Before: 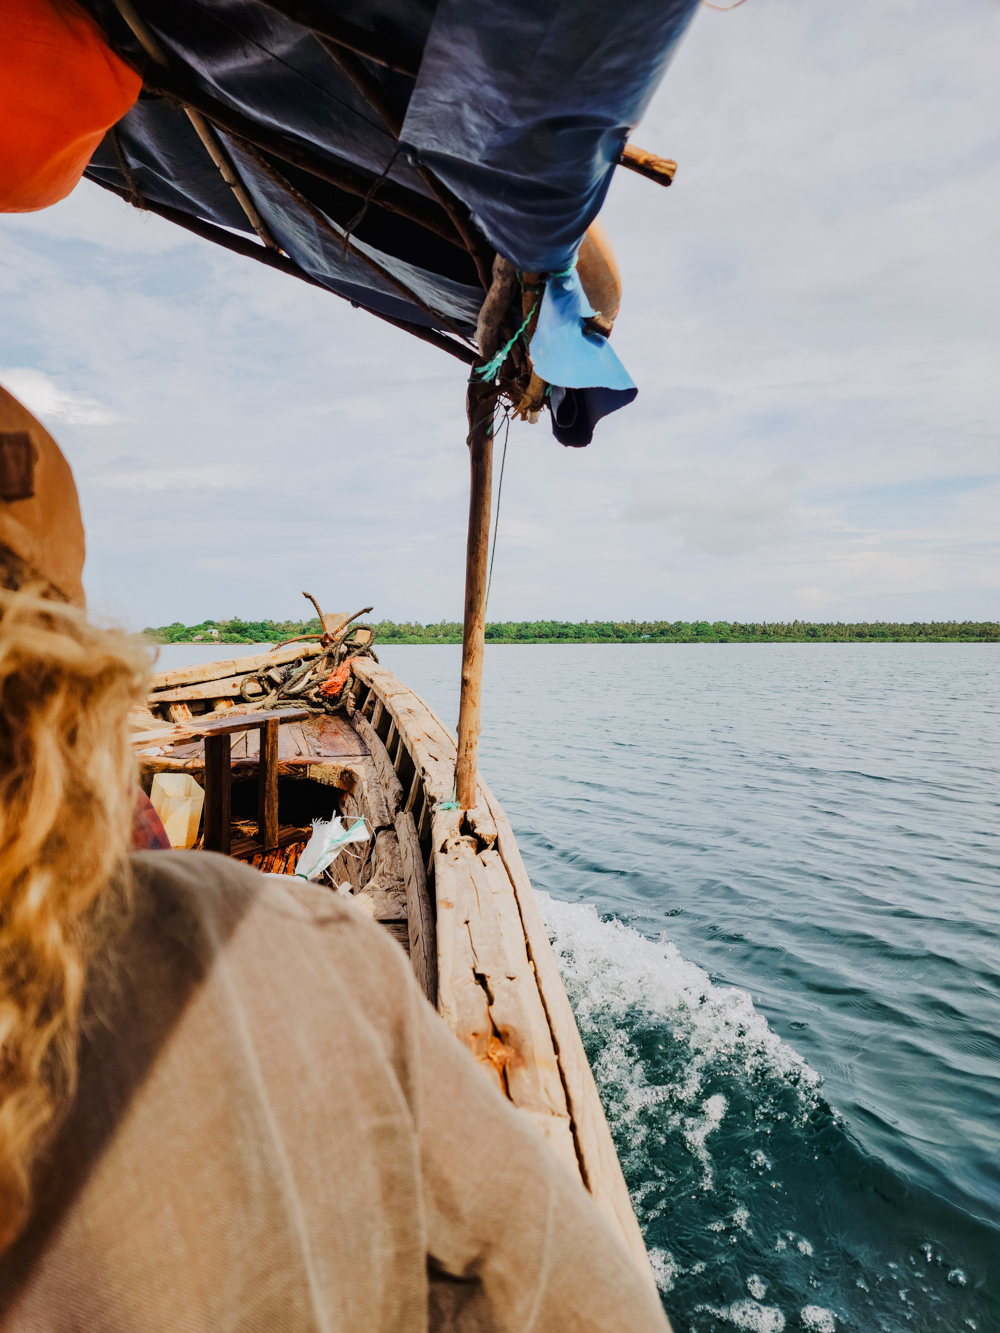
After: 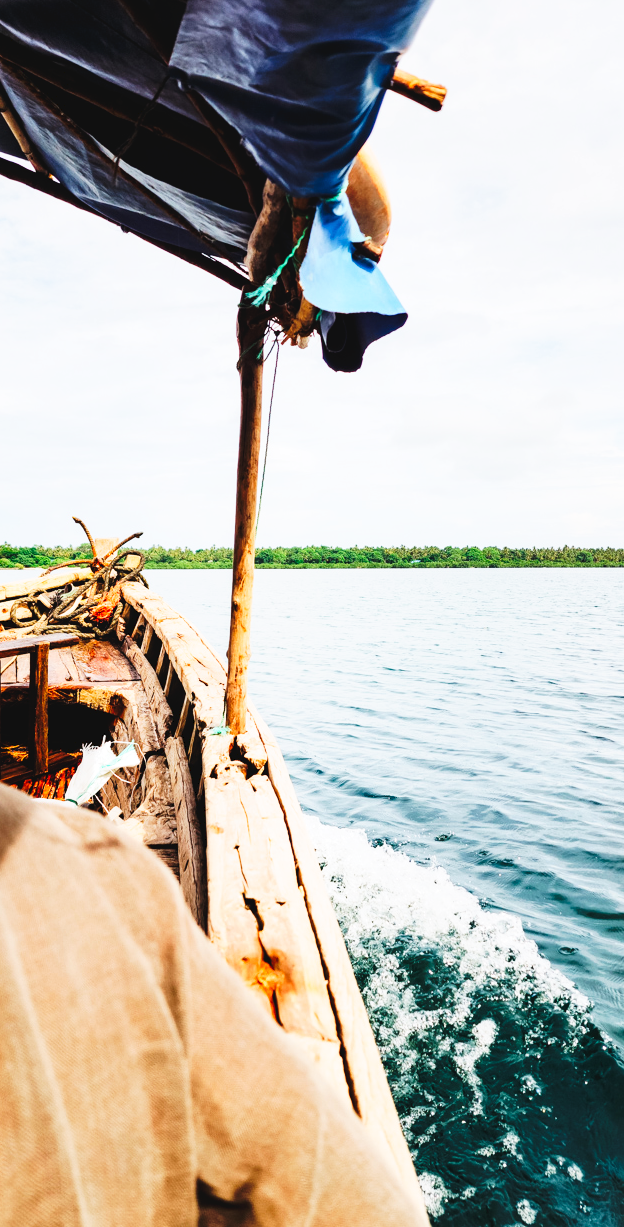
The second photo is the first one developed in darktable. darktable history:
tone curve: curves: ch0 [(0, 0) (0.003, 0.047) (0.011, 0.047) (0.025, 0.049) (0.044, 0.051) (0.069, 0.055) (0.1, 0.066) (0.136, 0.089) (0.177, 0.12) (0.224, 0.155) (0.277, 0.205) (0.335, 0.281) (0.399, 0.37) (0.468, 0.47) (0.543, 0.574) (0.623, 0.687) (0.709, 0.801) (0.801, 0.89) (0.898, 0.963) (1, 1)], preserve colors none
exposure: exposure 0.527 EV, compensate exposure bias true, compensate highlight preservation false
crop and rotate: left 23.062%, top 5.627%, right 14.495%, bottom 2.287%
